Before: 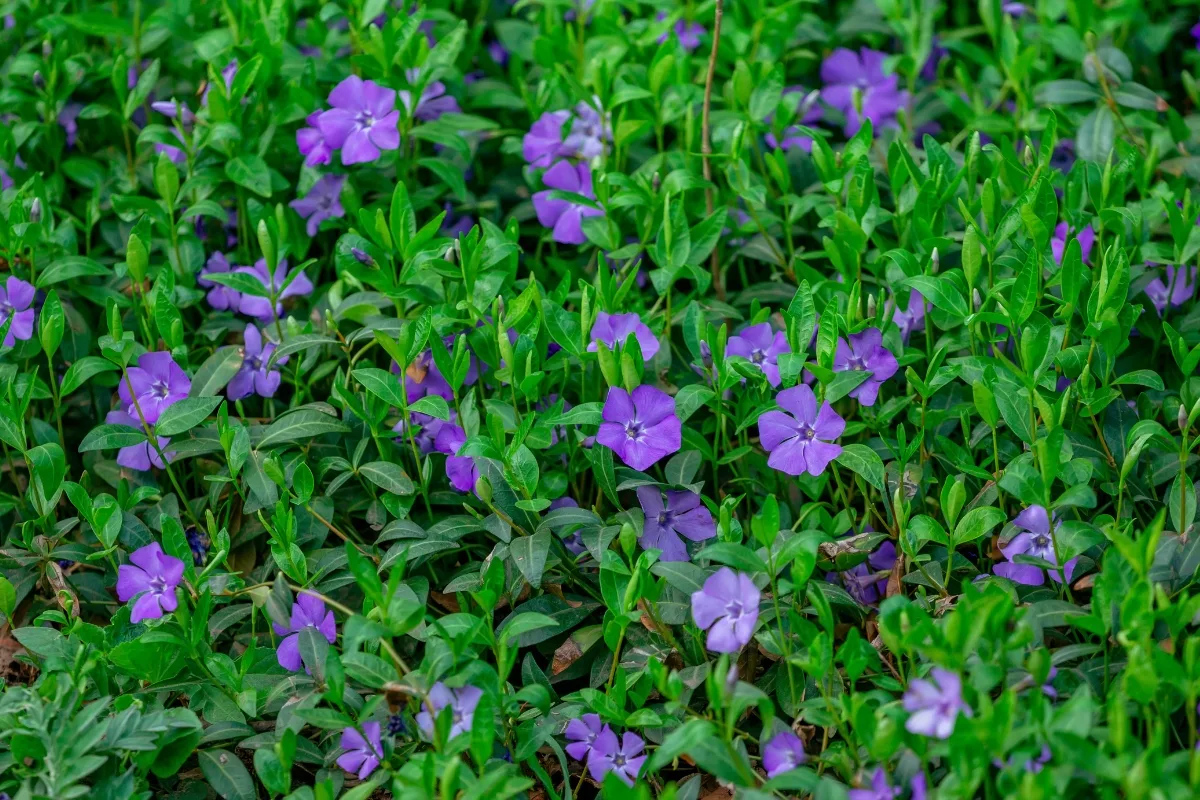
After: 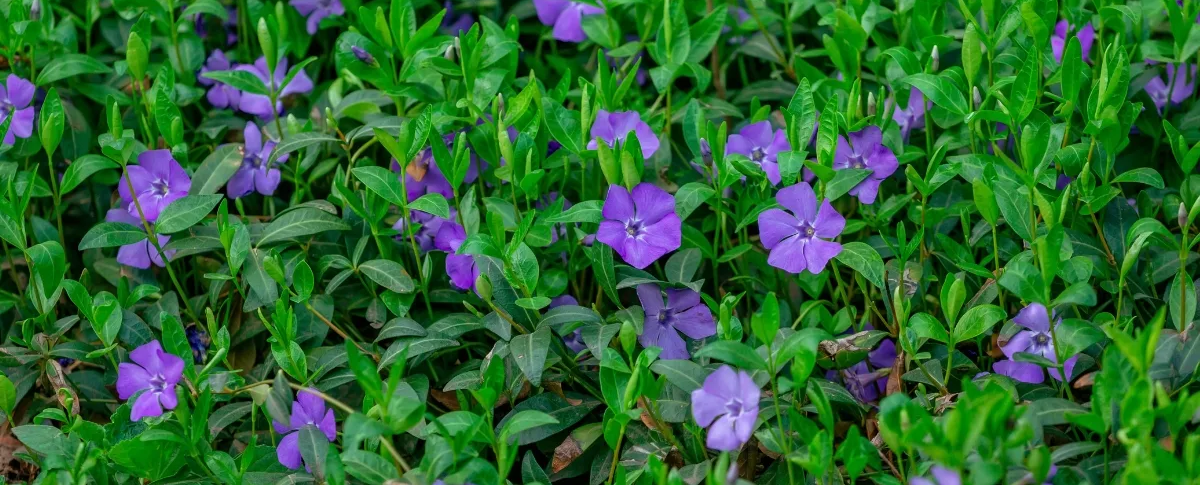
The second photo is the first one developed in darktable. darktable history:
crop and rotate: top 25.357%, bottom 13.942%
tone equalizer: on, module defaults
